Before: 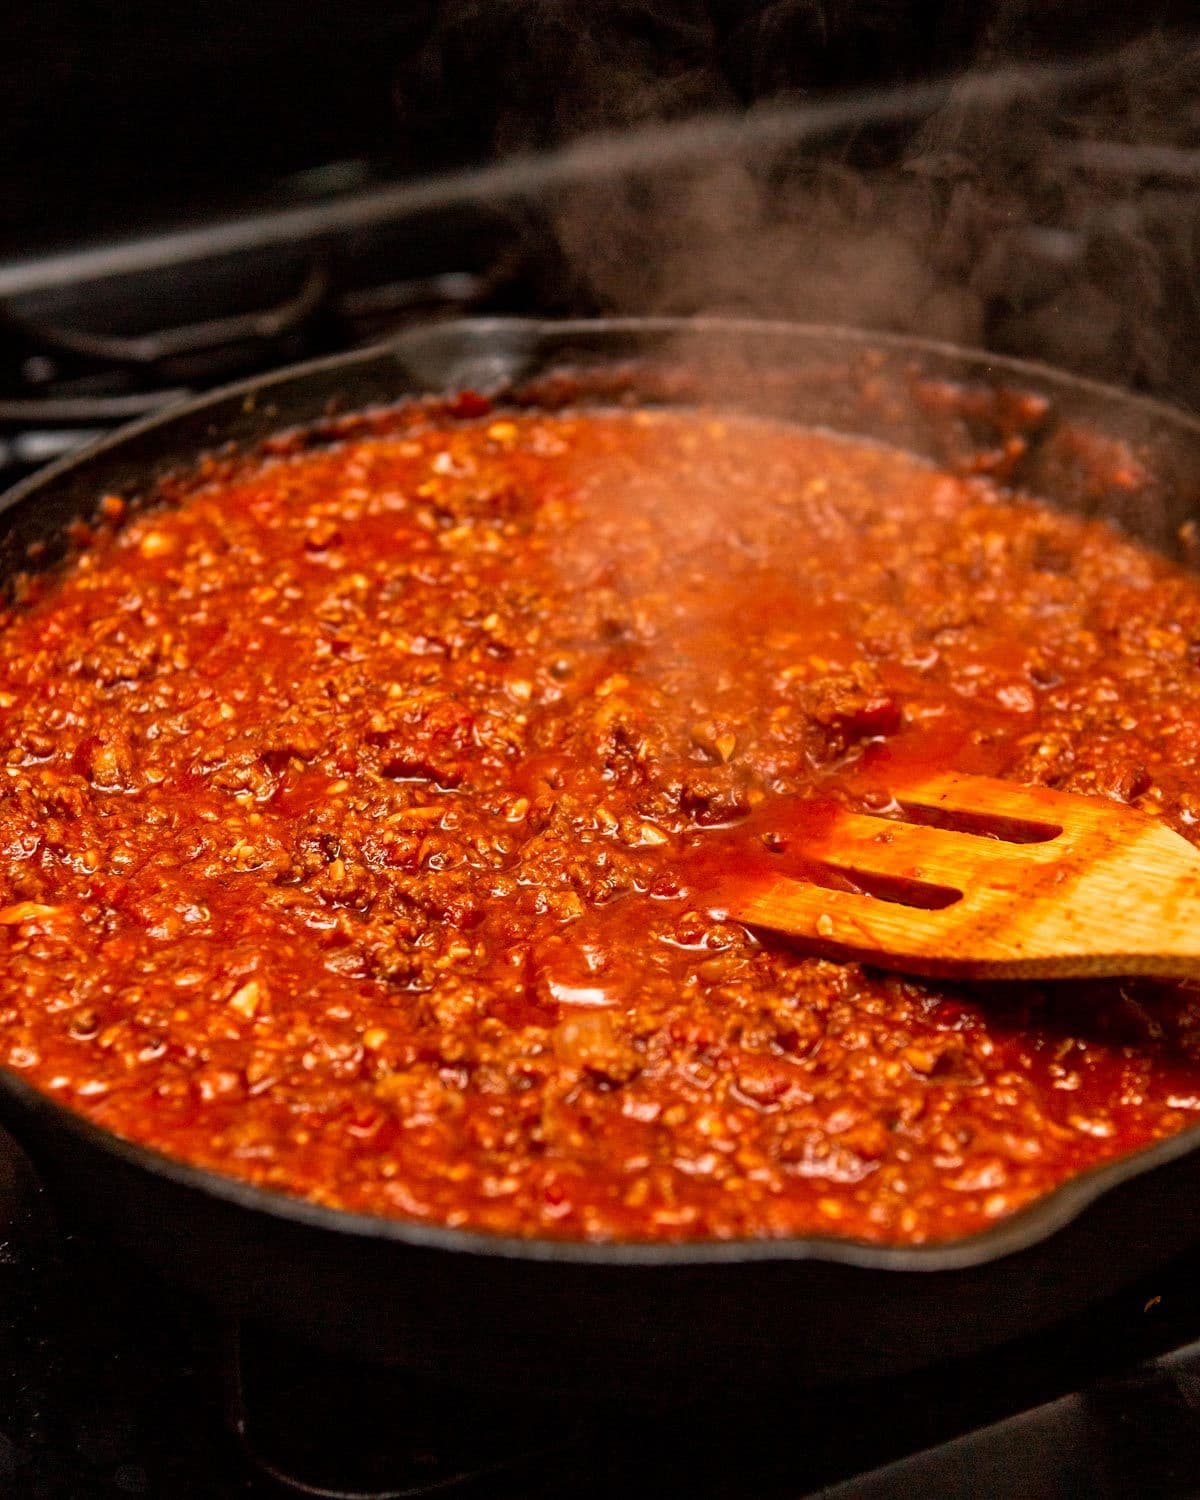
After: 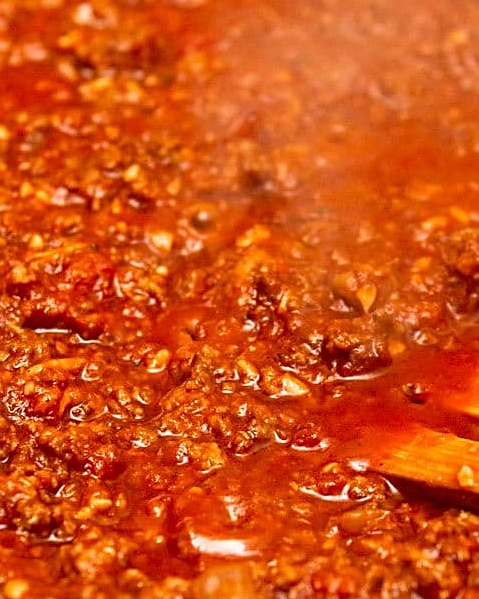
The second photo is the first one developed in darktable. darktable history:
crop: left 30%, top 30%, right 30%, bottom 30%
sharpen: radius 2.529, amount 0.323
